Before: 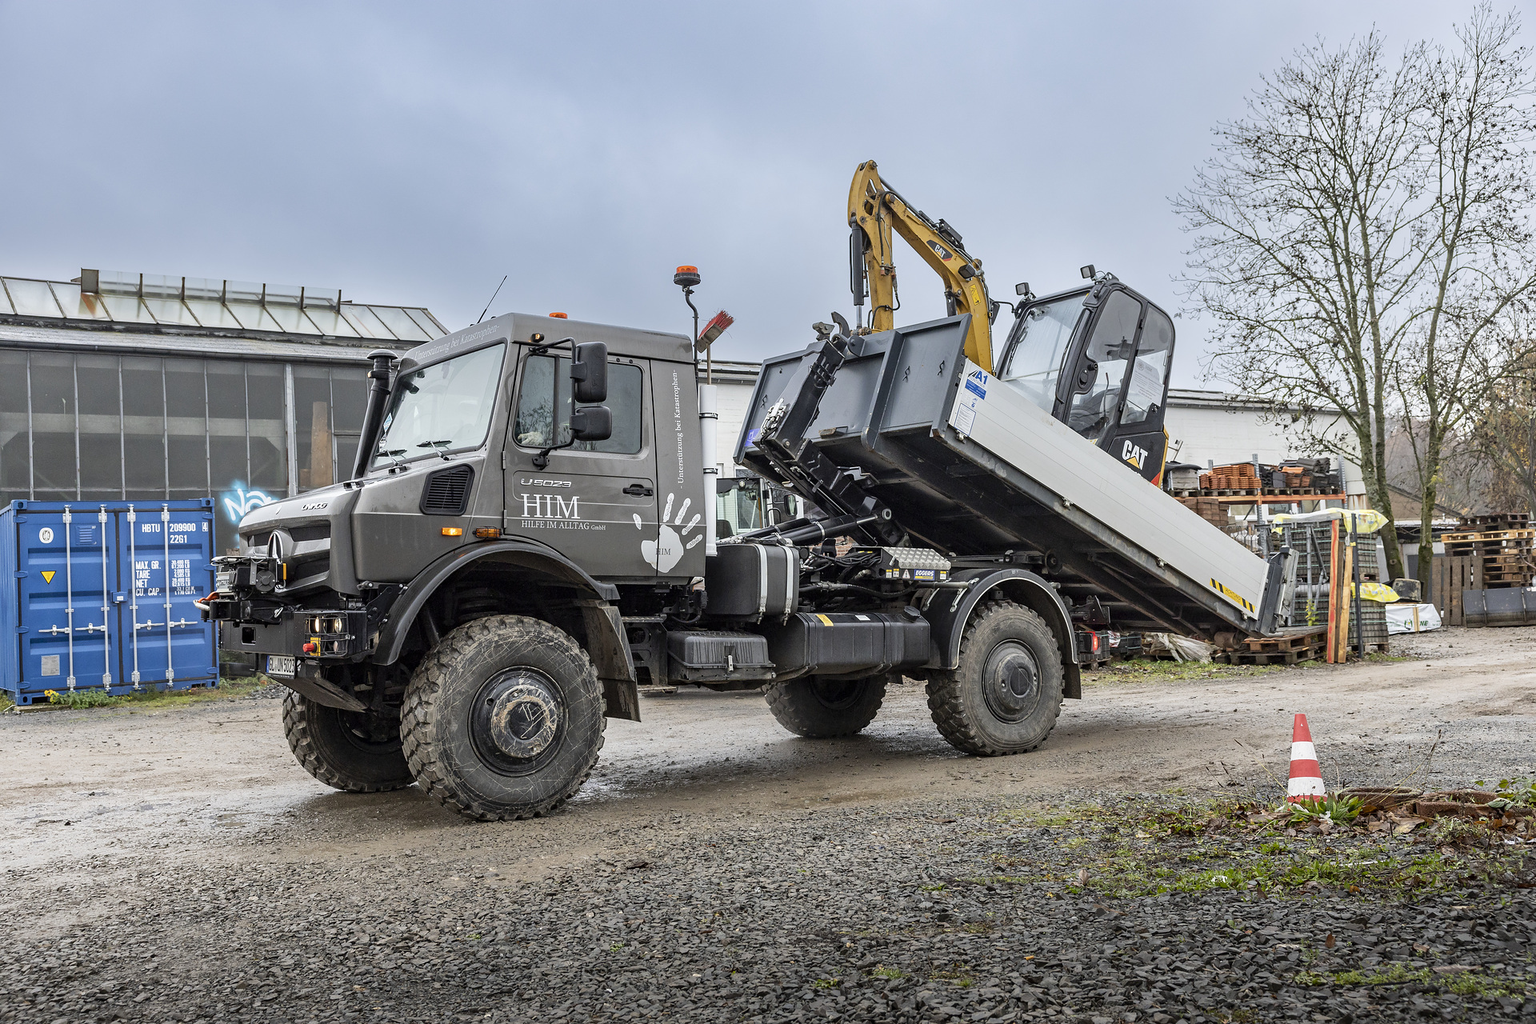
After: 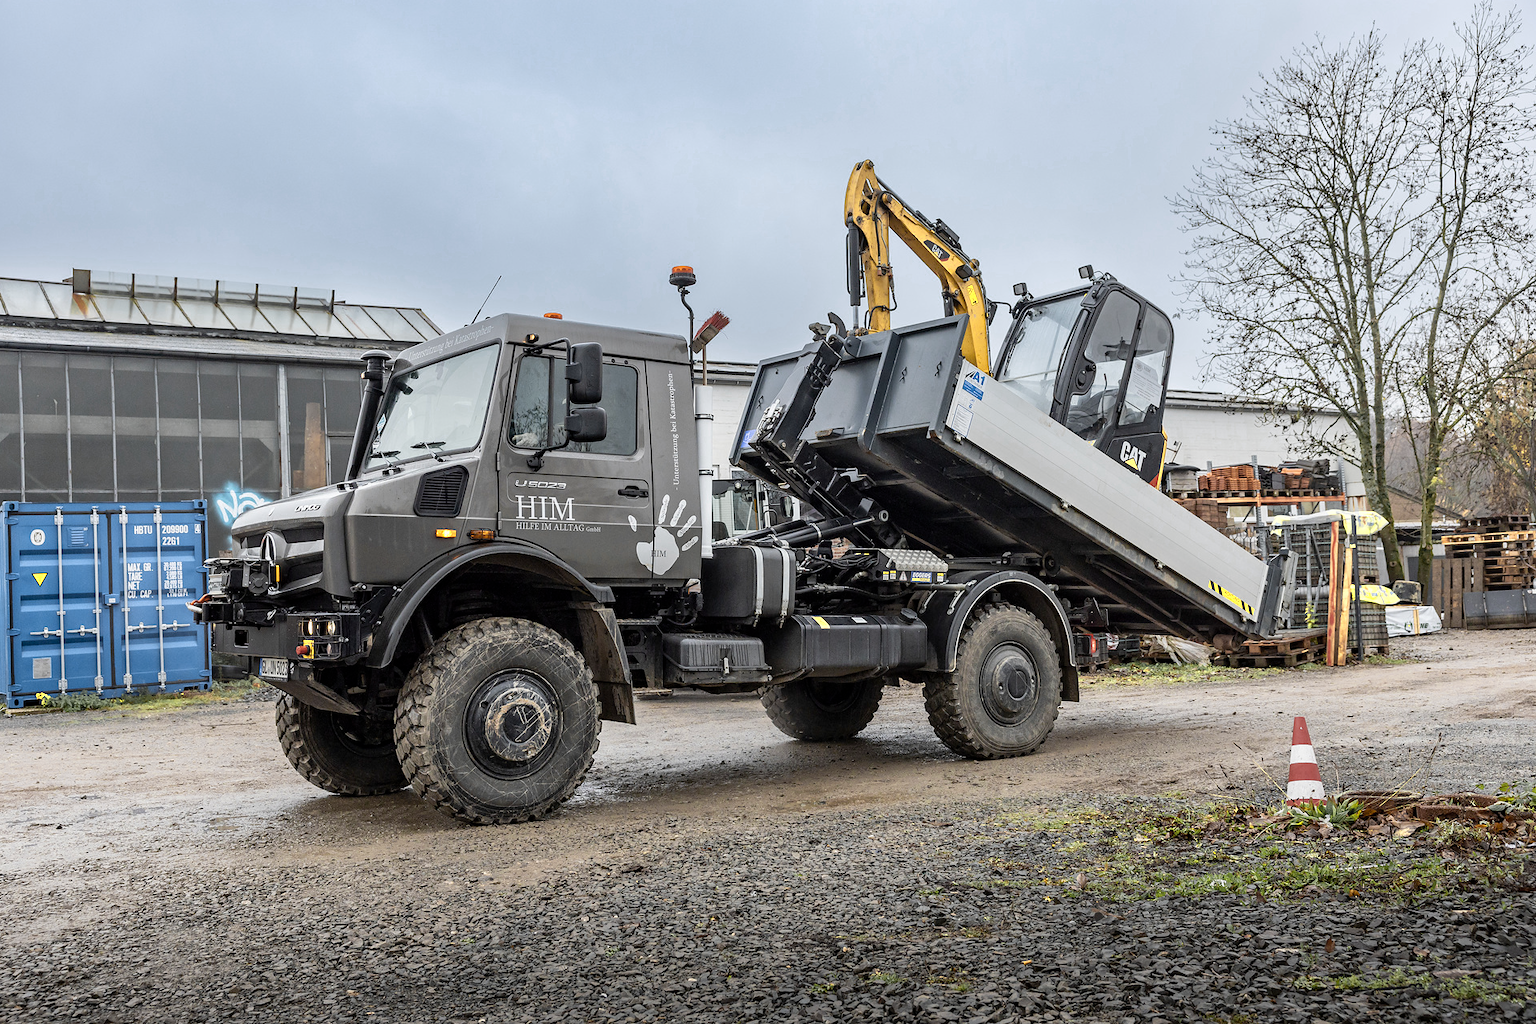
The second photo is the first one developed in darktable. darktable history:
color zones: curves: ch0 [(0.004, 0.306) (0.107, 0.448) (0.252, 0.656) (0.41, 0.398) (0.595, 0.515) (0.768, 0.628)]; ch1 [(0.07, 0.323) (0.151, 0.452) (0.252, 0.608) (0.346, 0.221) (0.463, 0.189) (0.61, 0.368) (0.735, 0.395) (0.921, 0.412)]; ch2 [(0, 0.476) (0.132, 0.512) (0.243, 0.512) (0.397, 0.48) (0.522, 0.376) (0.634, 0.536) (0.761, 0.46)]
exposure: exposure -0.048 EV, compensate highlight preservation false
crop and rotate: left 0.614%, top 0.179%, bottom 0.309%
